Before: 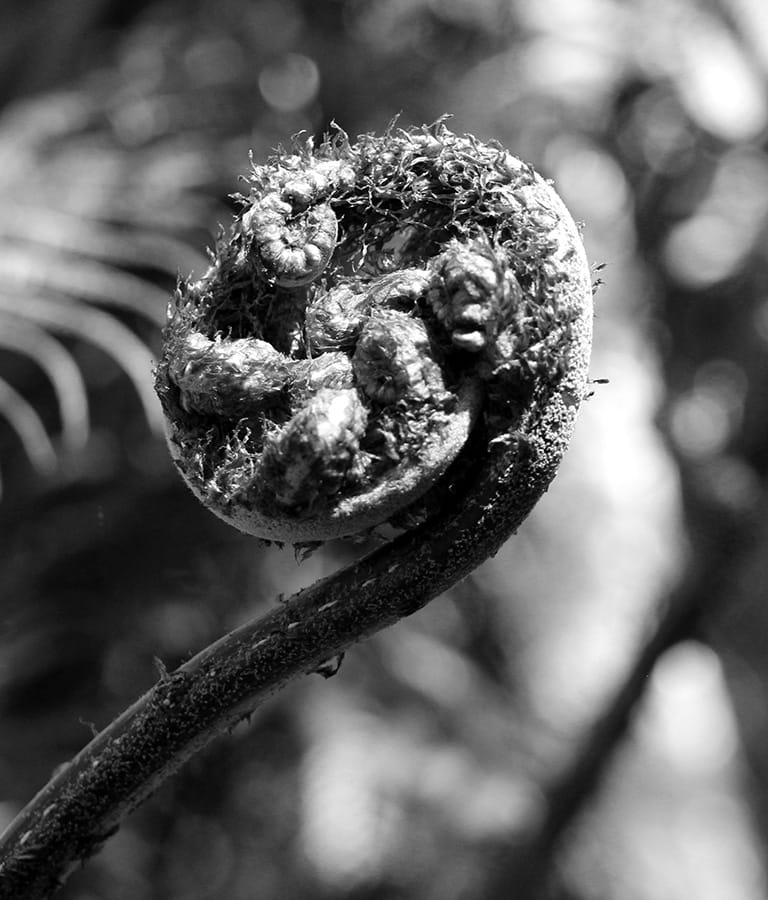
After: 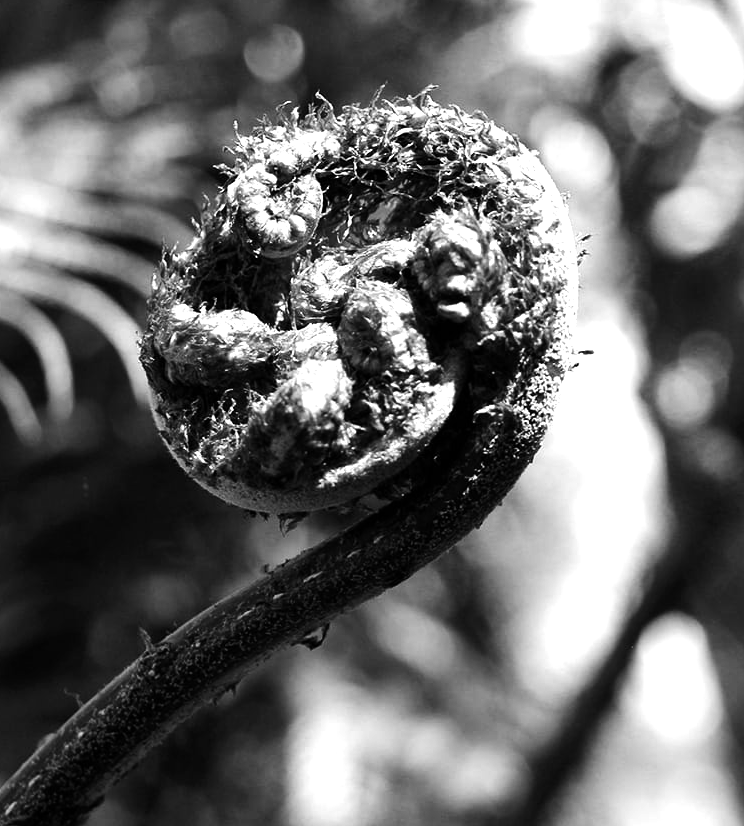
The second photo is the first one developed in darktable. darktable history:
color zones: curves: ch0 [(0, 0.363) (0.128, 0.373) (0.25, 0.5) (0.402, 0.407) (0.521, 0.525) (0.63, 0.559) (0.729, 0.662) (0.867, 0.471)]; ch1 [(0, 0.515) (0.136, 0.618) (0.25, 0.5) (0.378, 0) (0.516, 0) (0.622, 0.593) (0.737, 0.819) (0.87, 0.593)]; ch2 [(0, 0.529) (0.128, 0.471) (0.282, 0.451) (0.386, 0.662) (0.516, 0.525) (0.633, 0.554) (0.75, 0.62) (0.875, 0.441)]
crop: left 1.964%, top 3.251%, right 1.122%, bottom 4.933%
tone equalizer: -8 EV -0.75 EV, -7 EV -0.7 EV, -6 EV -0.6 EV, -5 EV -0.4 EV, -3 EV 0.4 EV, -2 EV 0.6 EV, -1 EV 0.7 EV, +0 EV 0.75 EV, edges refinement/feathering 500, mask exposure compensation -1.57 EV, preserve details no
